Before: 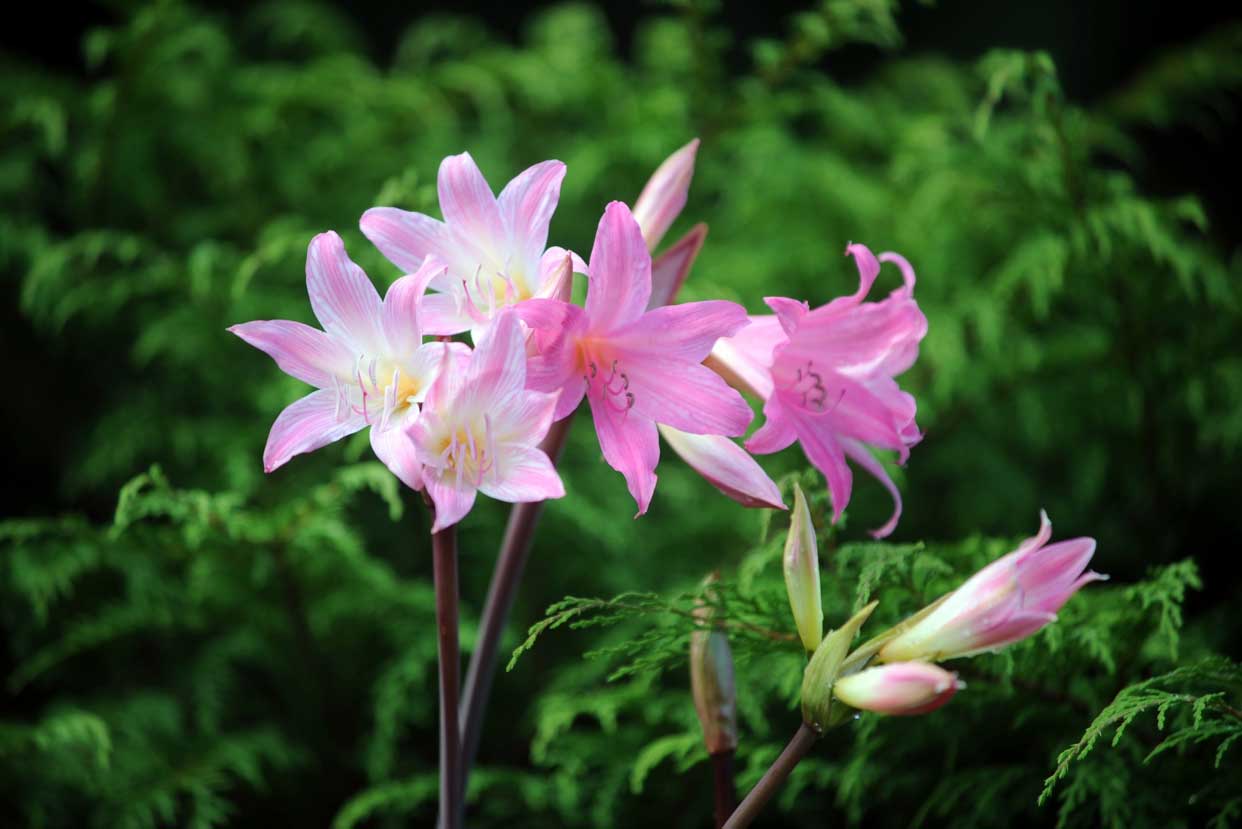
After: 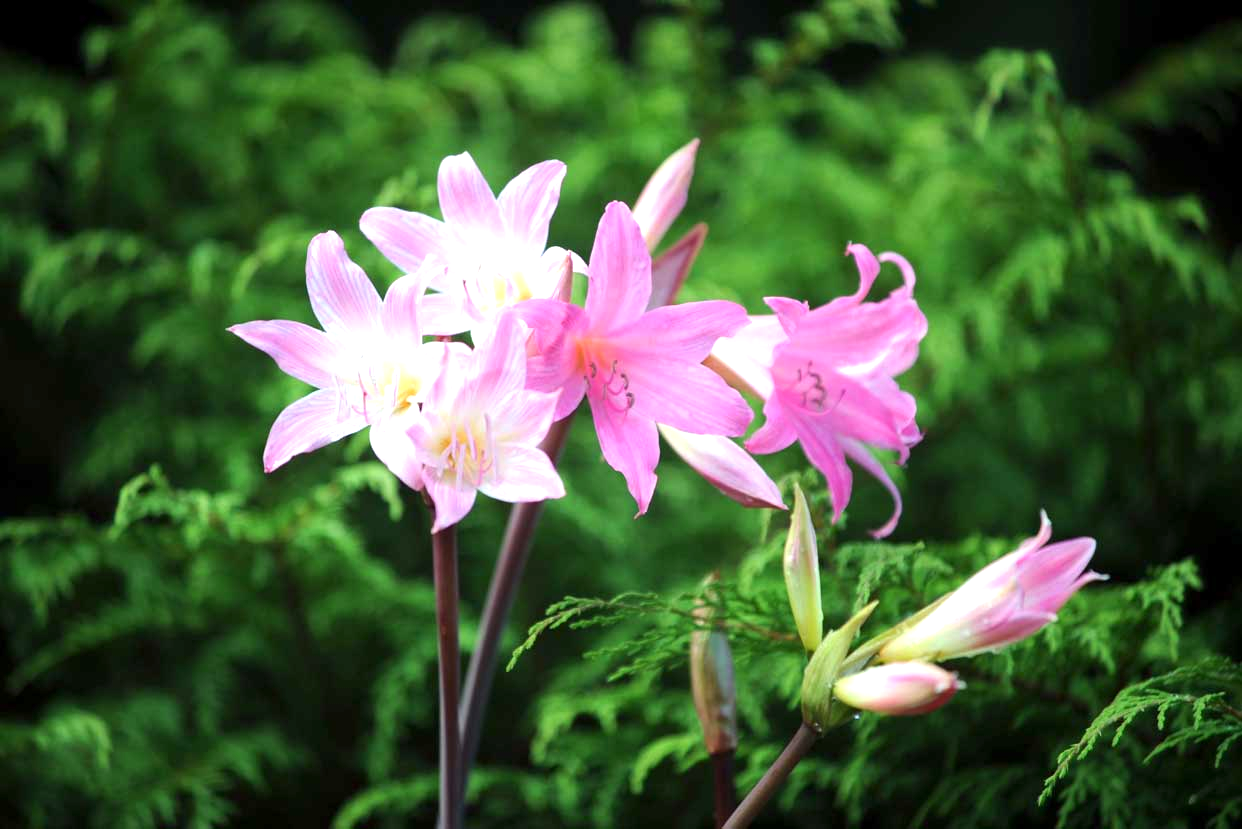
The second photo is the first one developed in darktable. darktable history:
exposure: exposure 0.692 EV, compensate highlight preservation false
